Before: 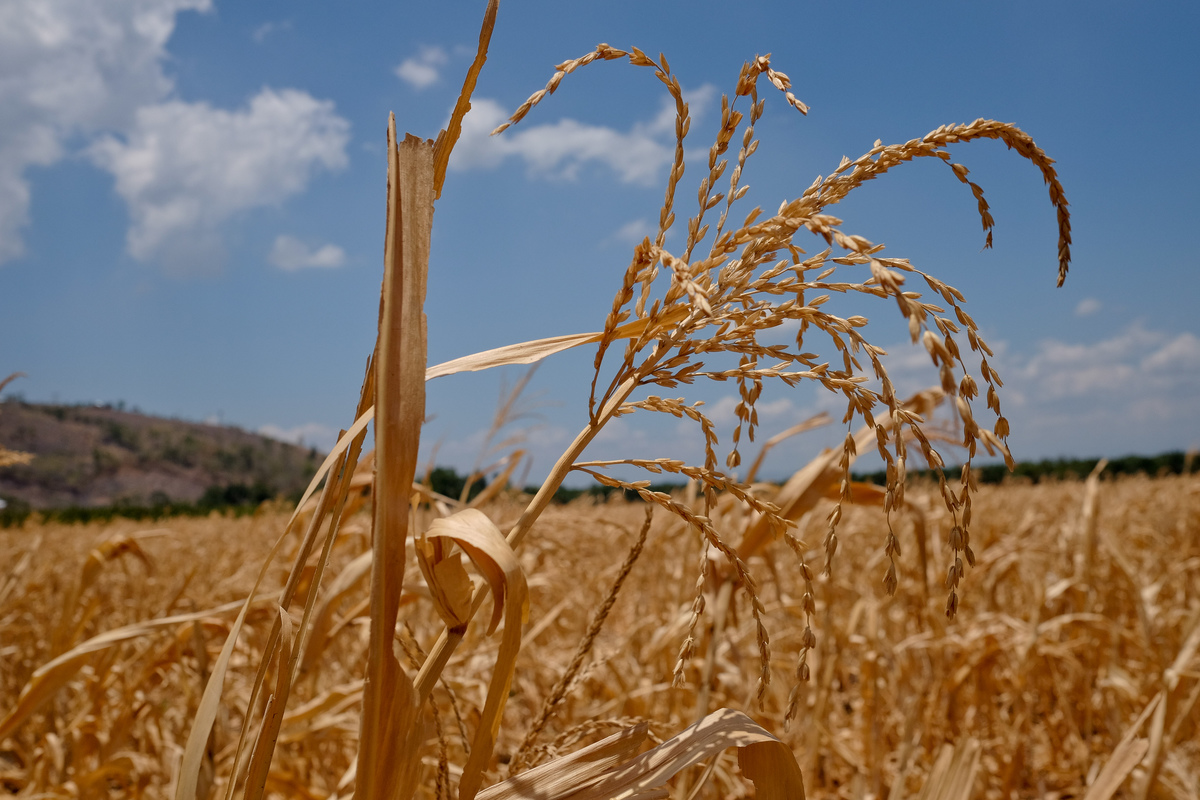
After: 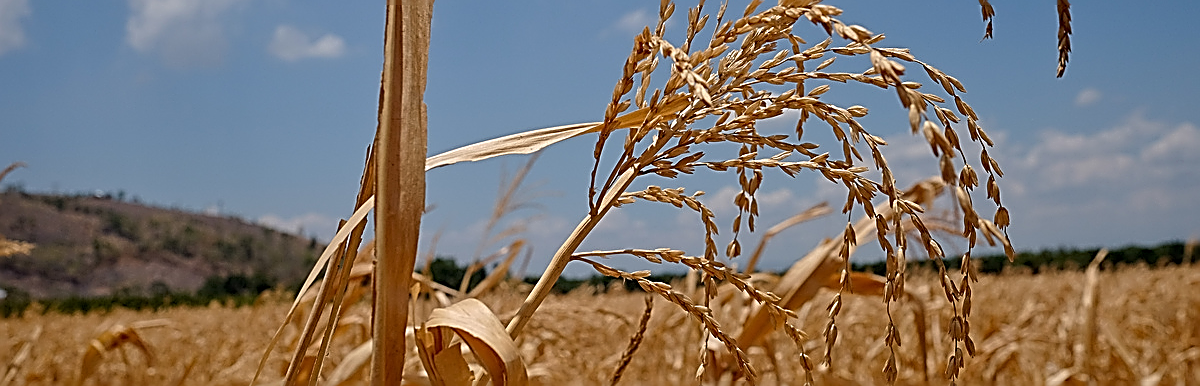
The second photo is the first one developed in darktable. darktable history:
sharpen: amount 1.982
crop and rotate: top 26.46%, bottom 25.211%
